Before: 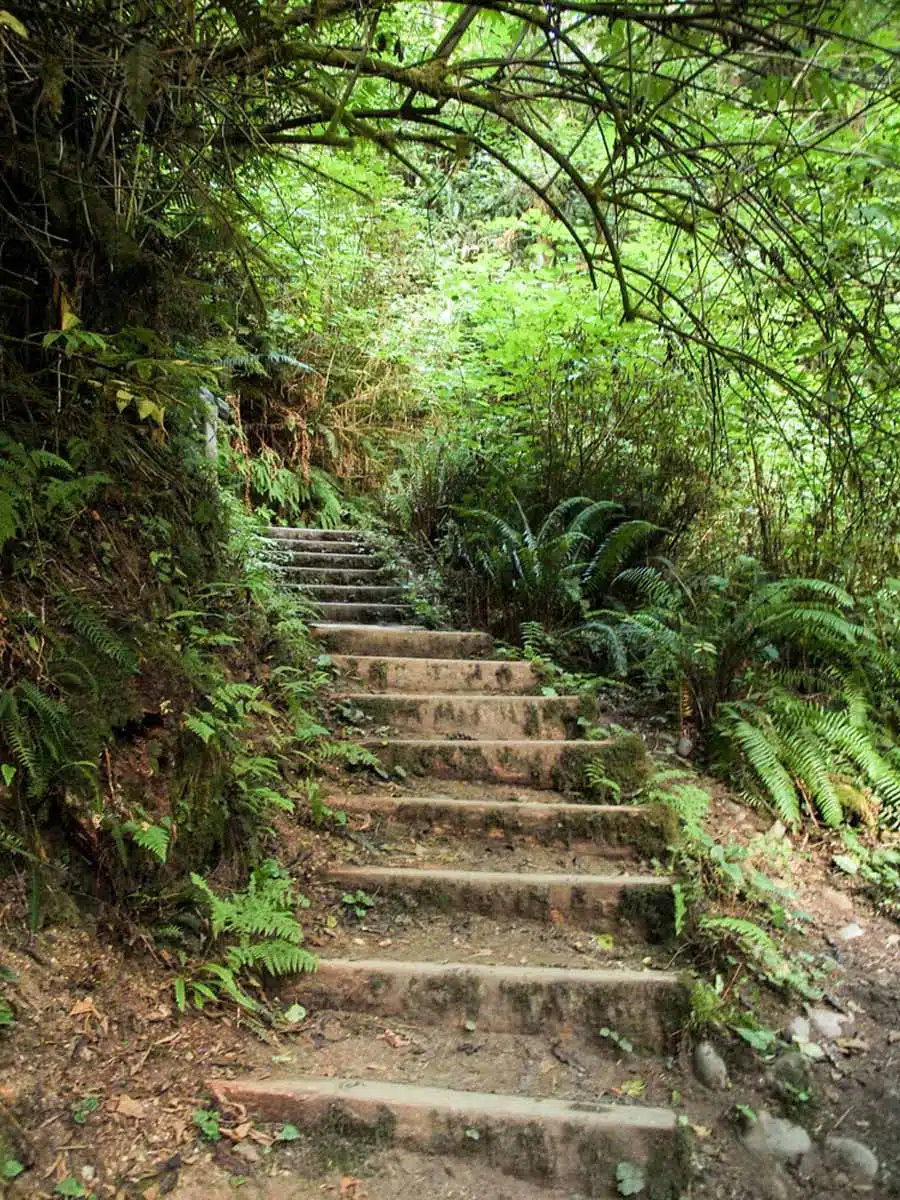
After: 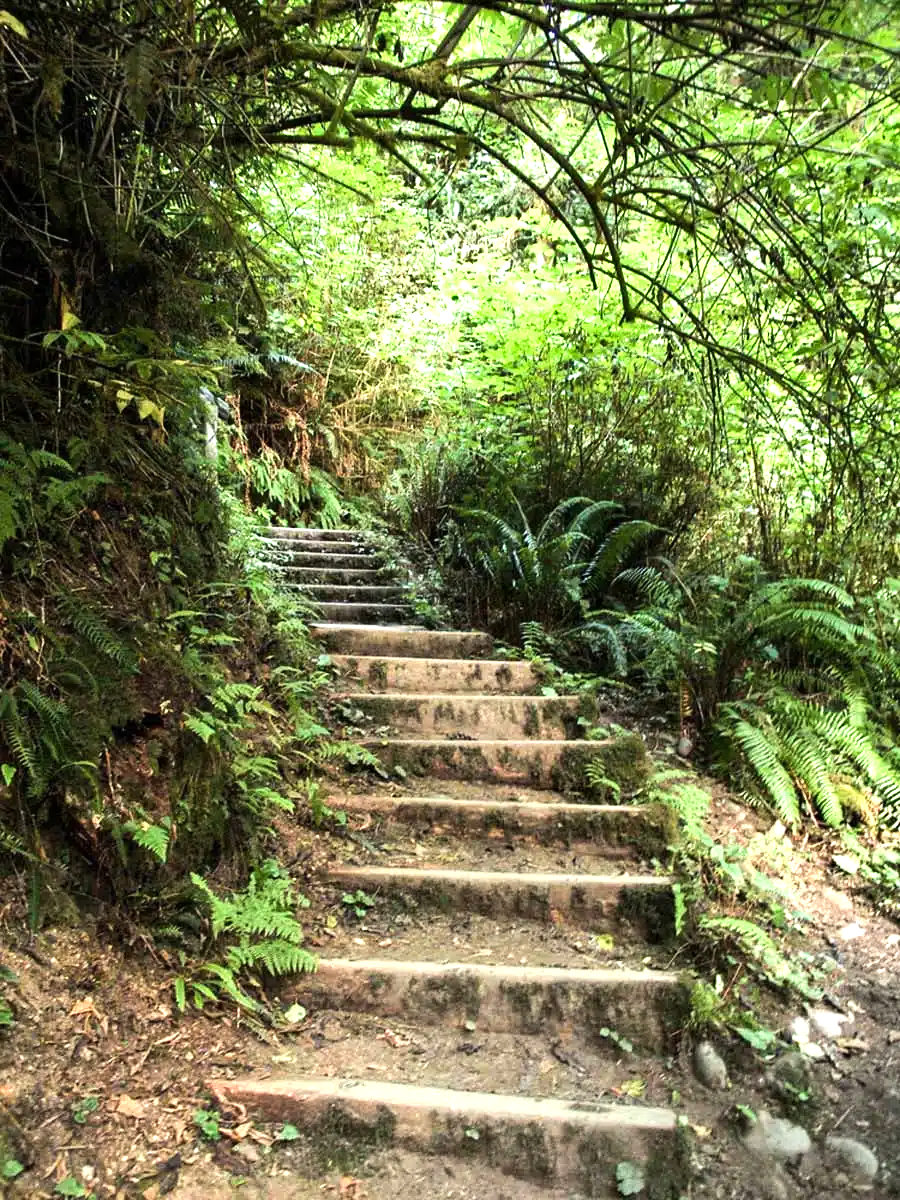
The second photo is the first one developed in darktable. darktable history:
exposure: exposure 0.365 EV, compensate highlight preservation false
tone equalizer: -8 EV -0.415 EV, -7 EV -0.376 EV, -6 EV -0.295 EV, -5 EV -0.228 EV, -3 EV 0.203 EV, -2 EV 0.347 EV, -1 EV 0.409 EV, +0 EV 0.433 EV, edges refinement/feathering 500, mask exposure compensation -1.57 EV, preserve details no
shadows and highlights: shadows 12.19, white point adjustment 1.34, soften with gaussian
